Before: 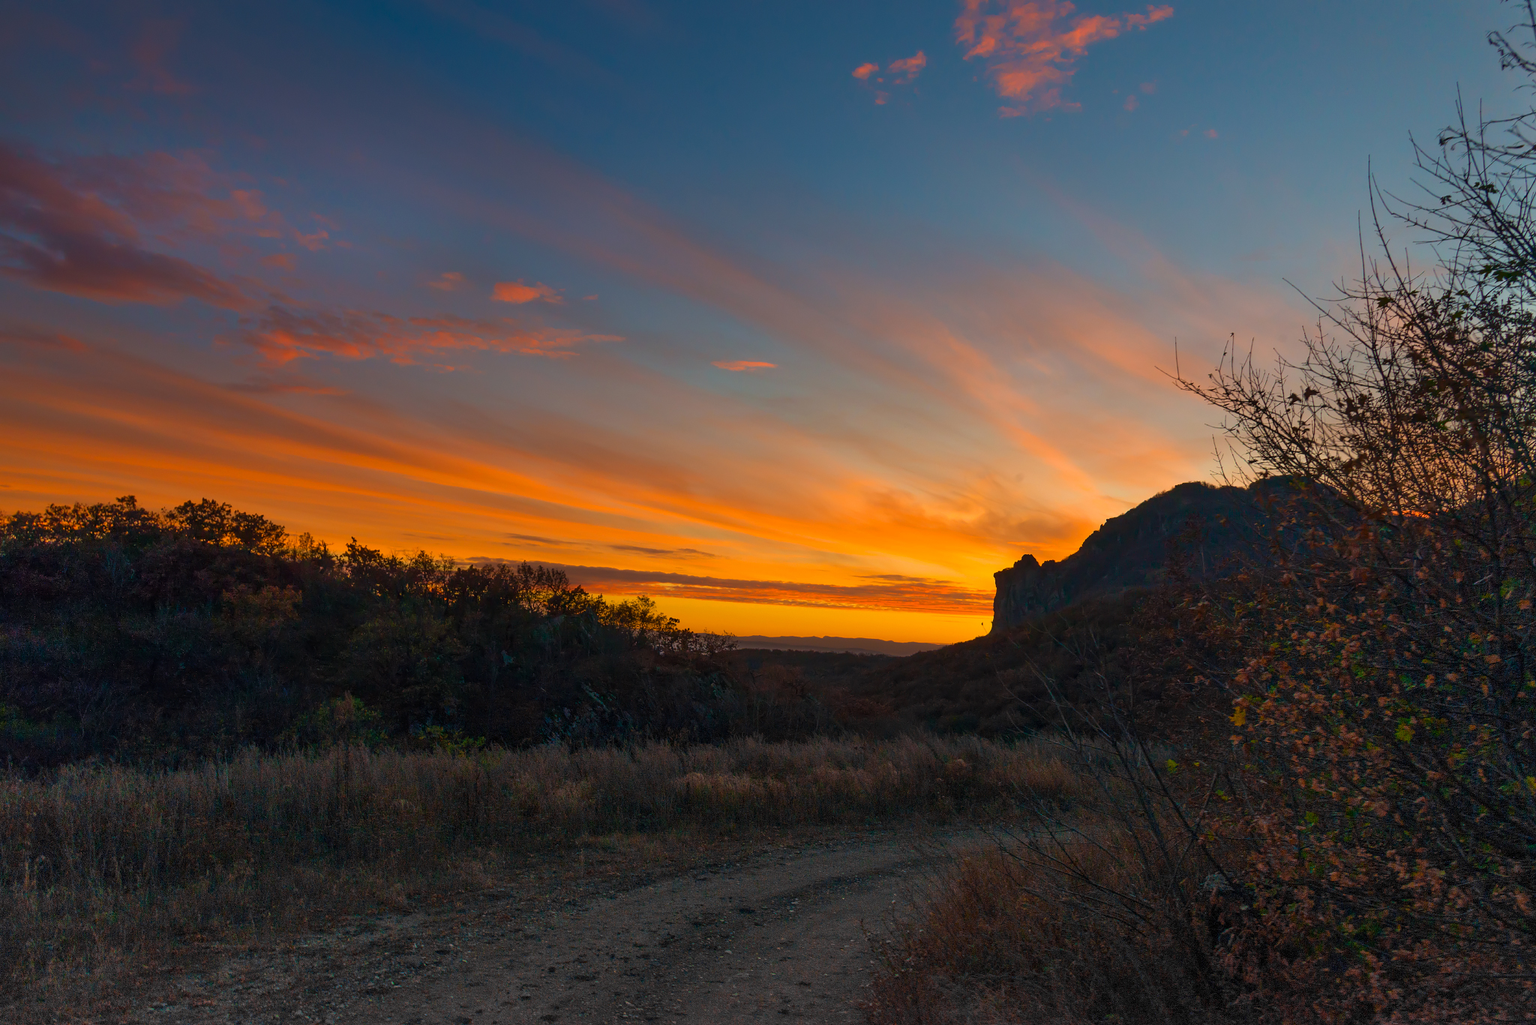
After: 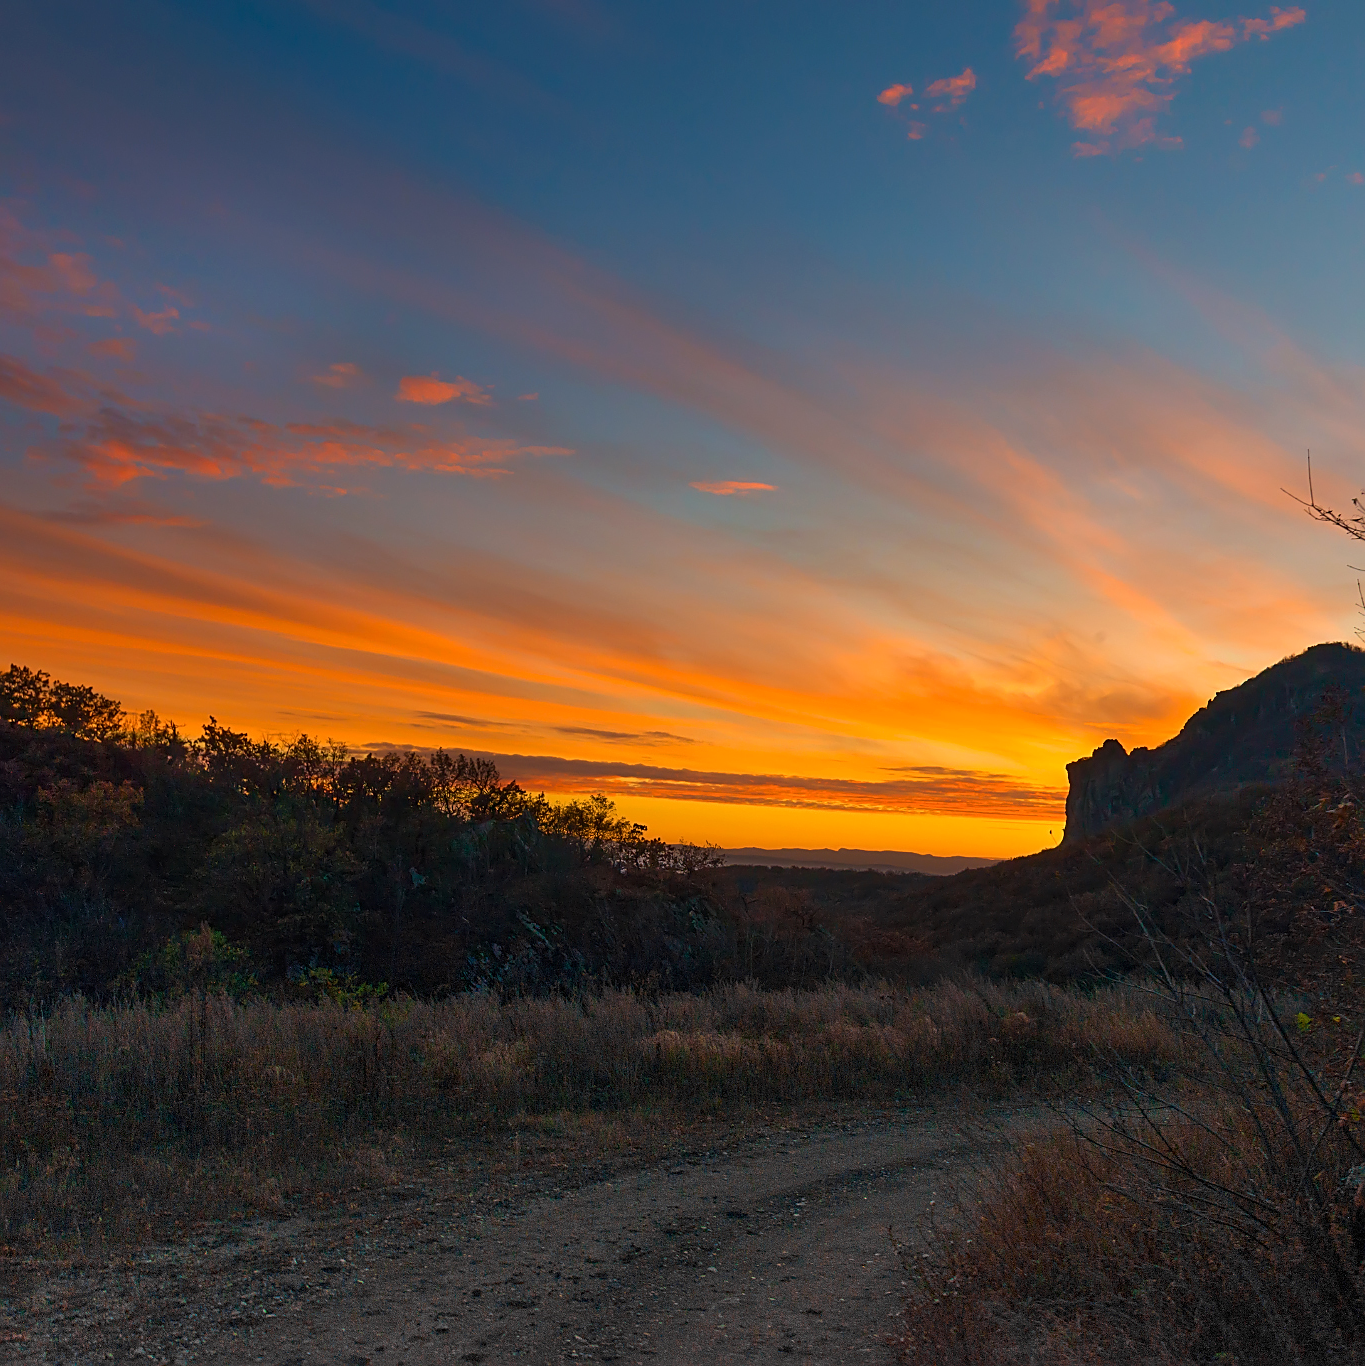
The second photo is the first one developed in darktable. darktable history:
sharpen: on, module defaults
crop and rotate: left 12.648%, right 20.685%
exposure: exposure 0.2 EV, compensate highlight preservation false
